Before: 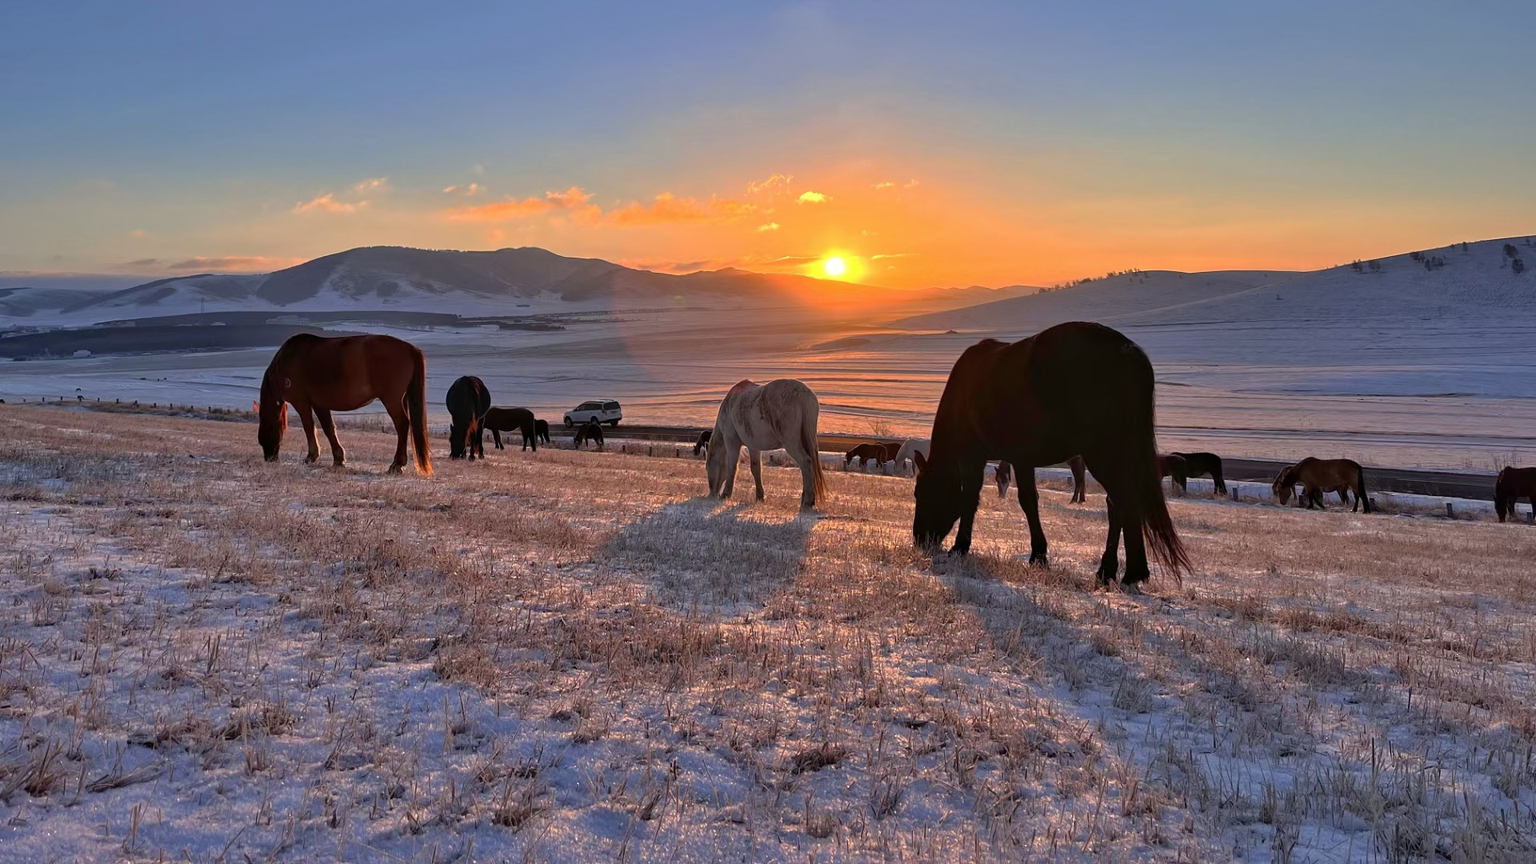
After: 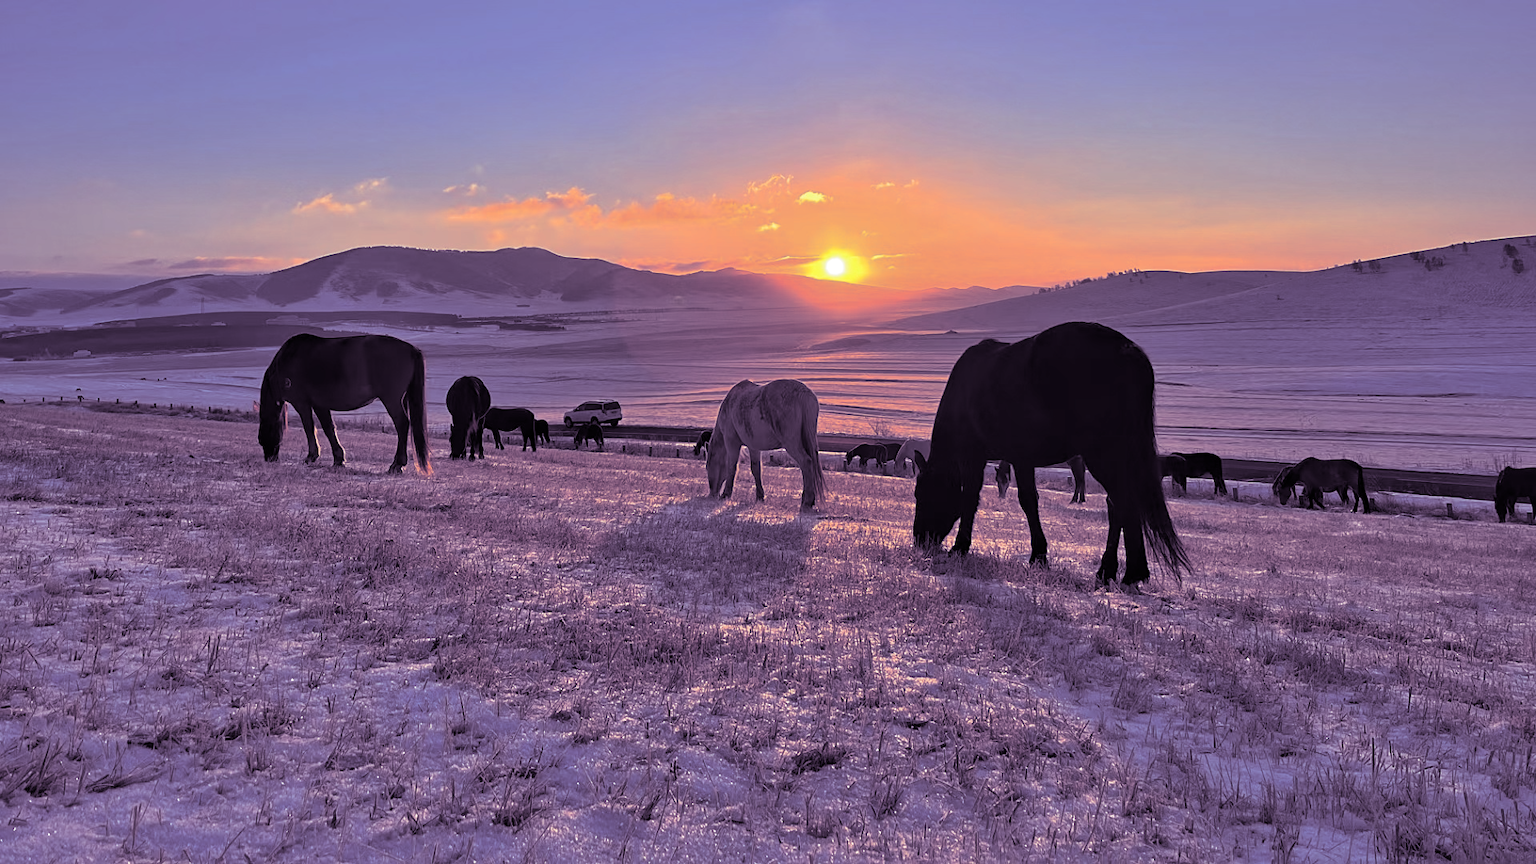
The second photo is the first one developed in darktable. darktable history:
white balance: red 1.004, blue 1.096
split-toning: shadows › hue 266.4°, shadows › saturation 0.4, highlights › hue 61.2°, highlights › saturation 0.3, compress 0%
sharpen: amount 0.2
